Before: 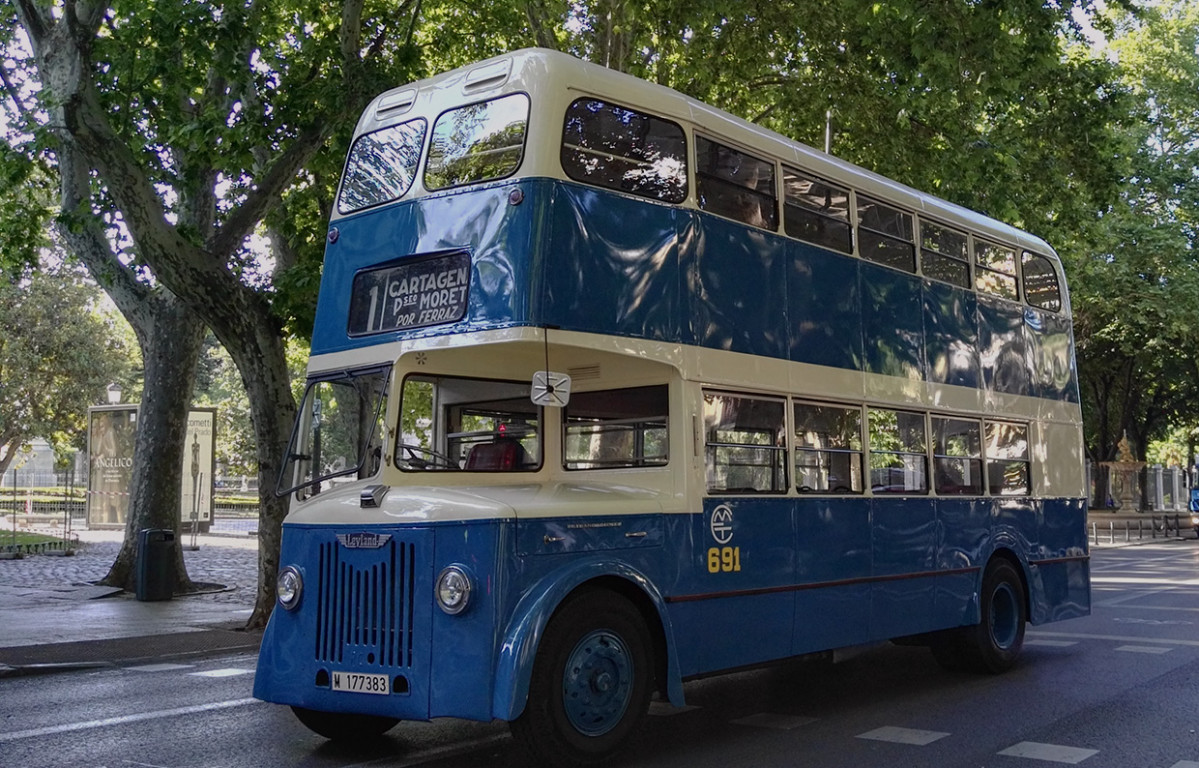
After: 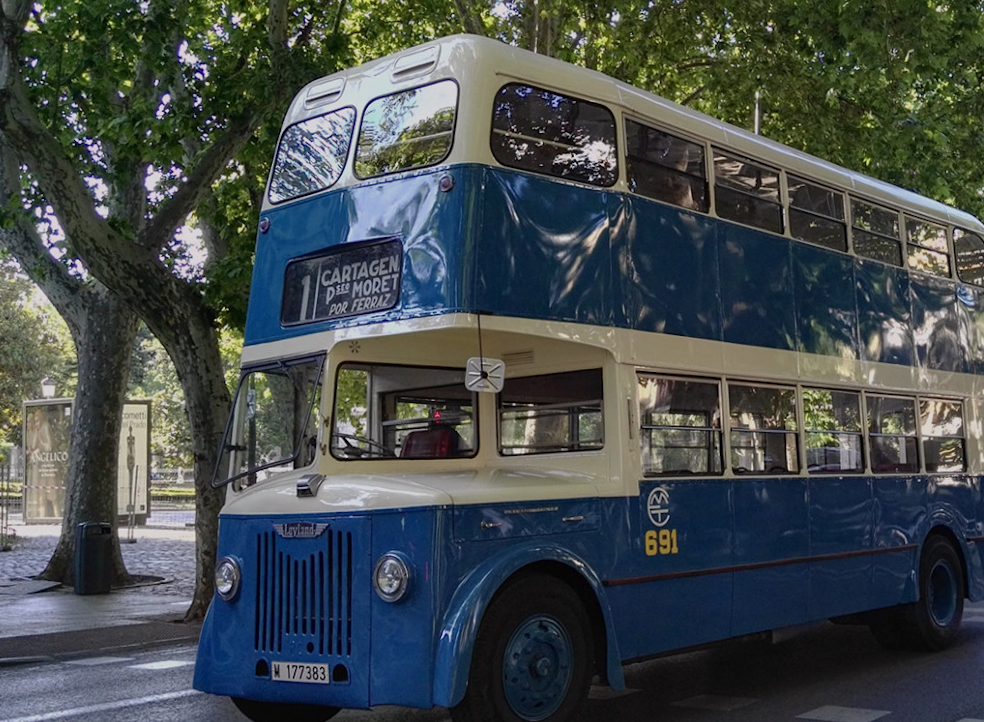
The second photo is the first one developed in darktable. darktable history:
crop and rotate: angle 1.09°, left 4.219%, top 0.598%, right 11.26%, bottom 2.53%
